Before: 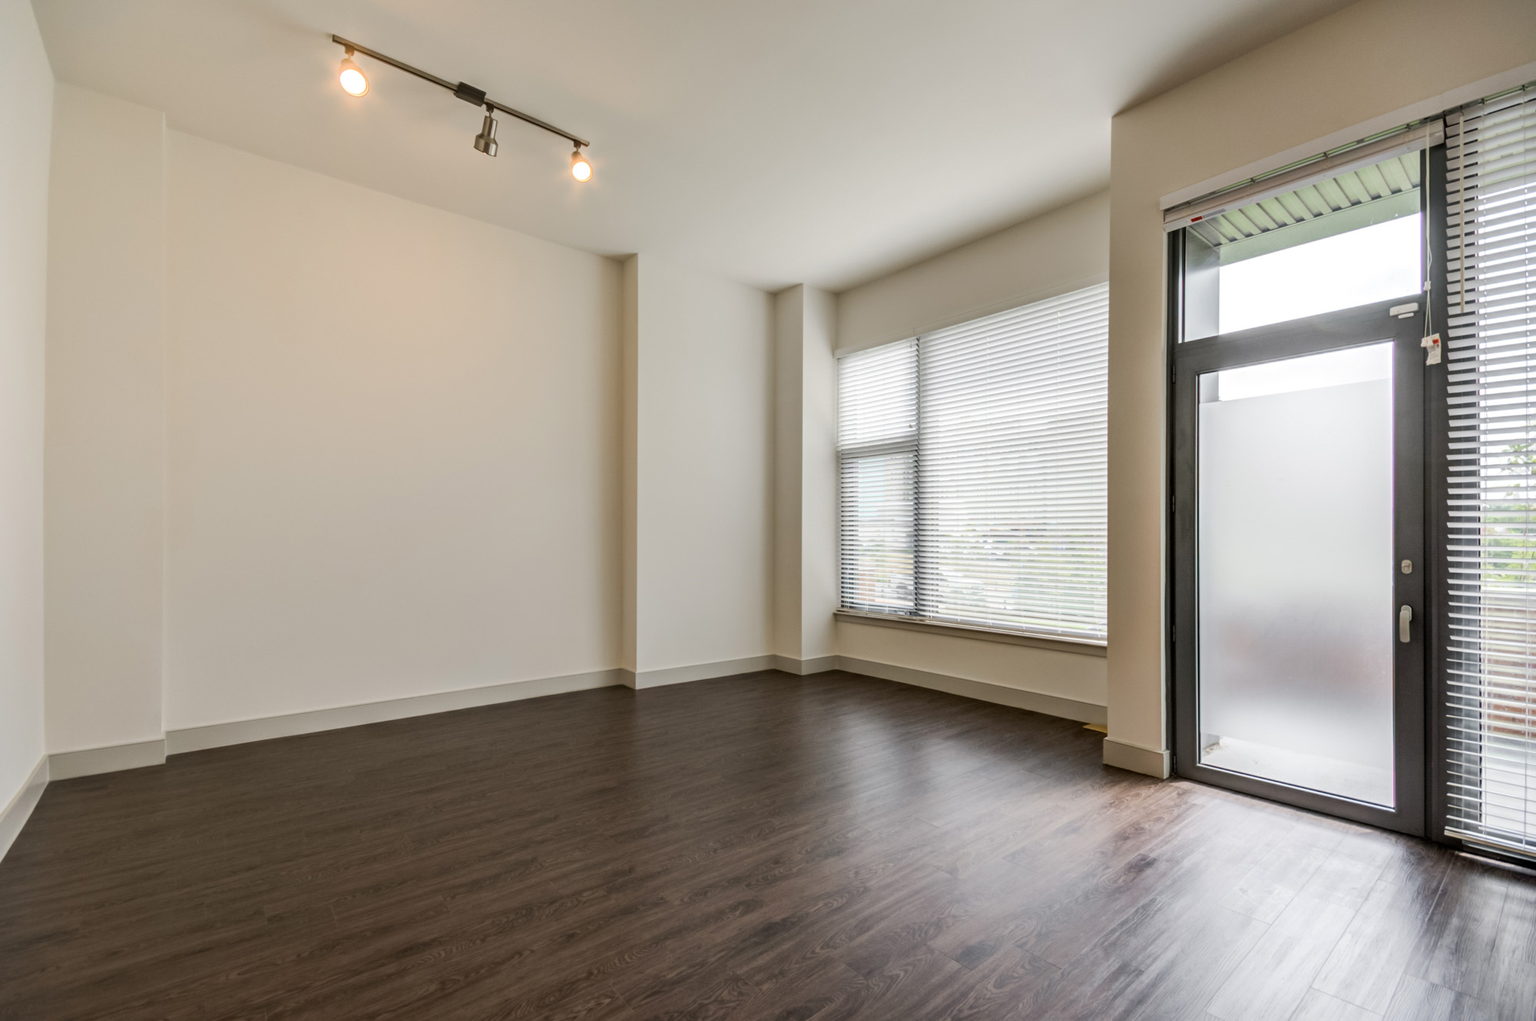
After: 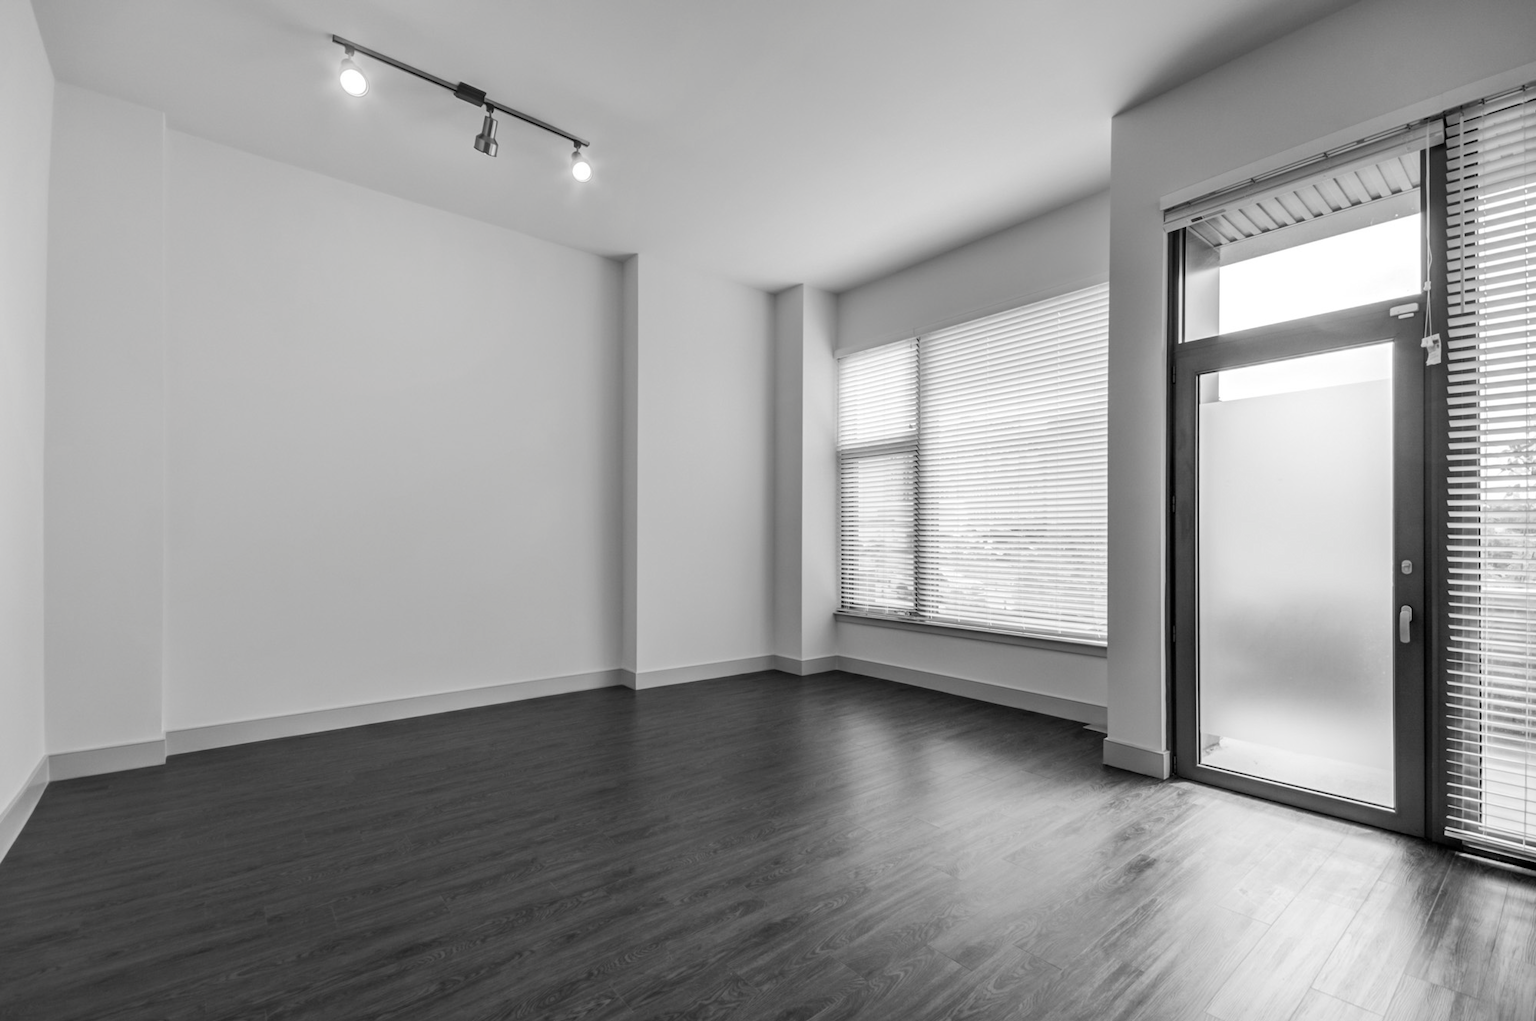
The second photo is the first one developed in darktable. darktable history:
contrast brightness saturation: saturation -0.984
